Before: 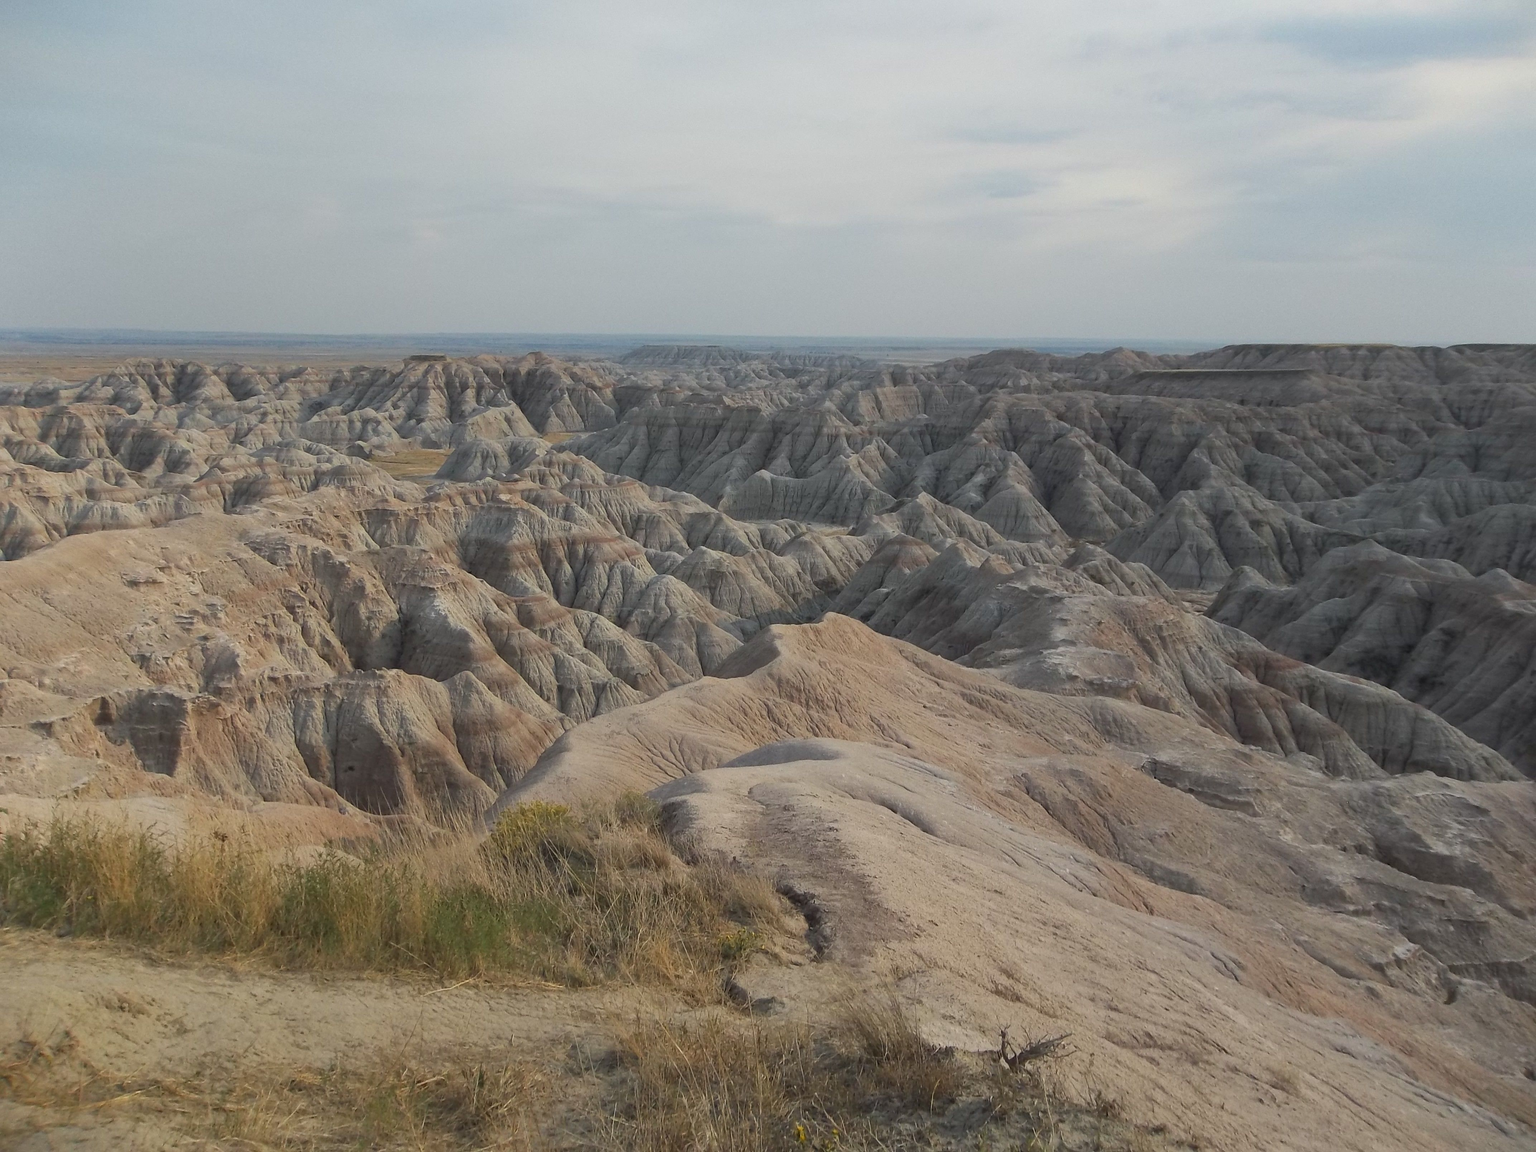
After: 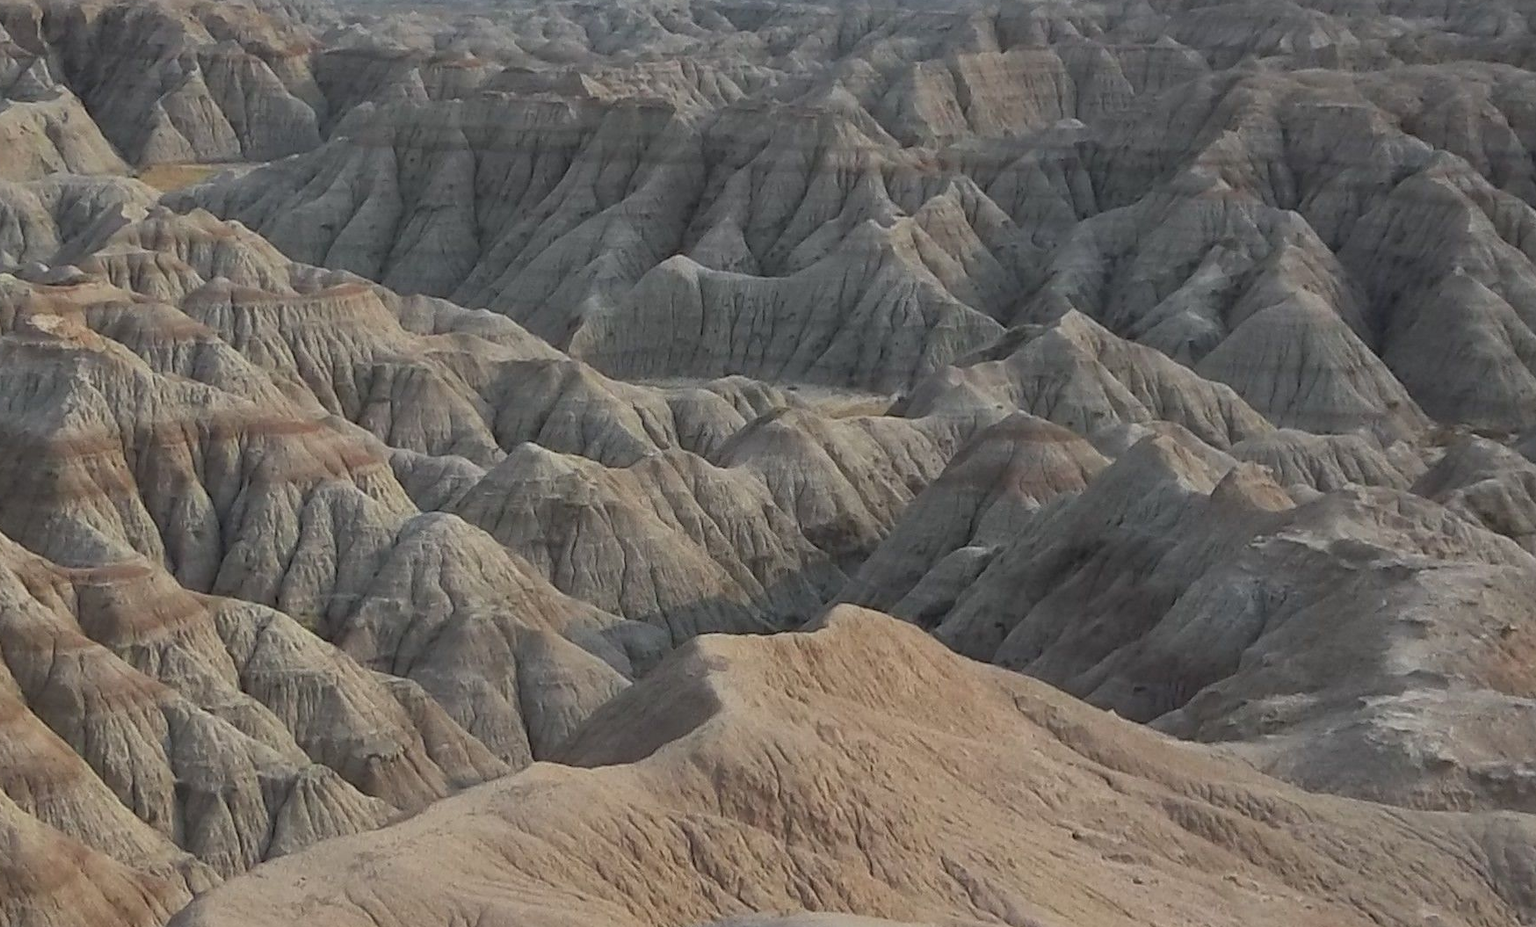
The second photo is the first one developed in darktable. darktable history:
crop: left 31.65%, top 31.773%, right 27.584%, bottom 35.361%
